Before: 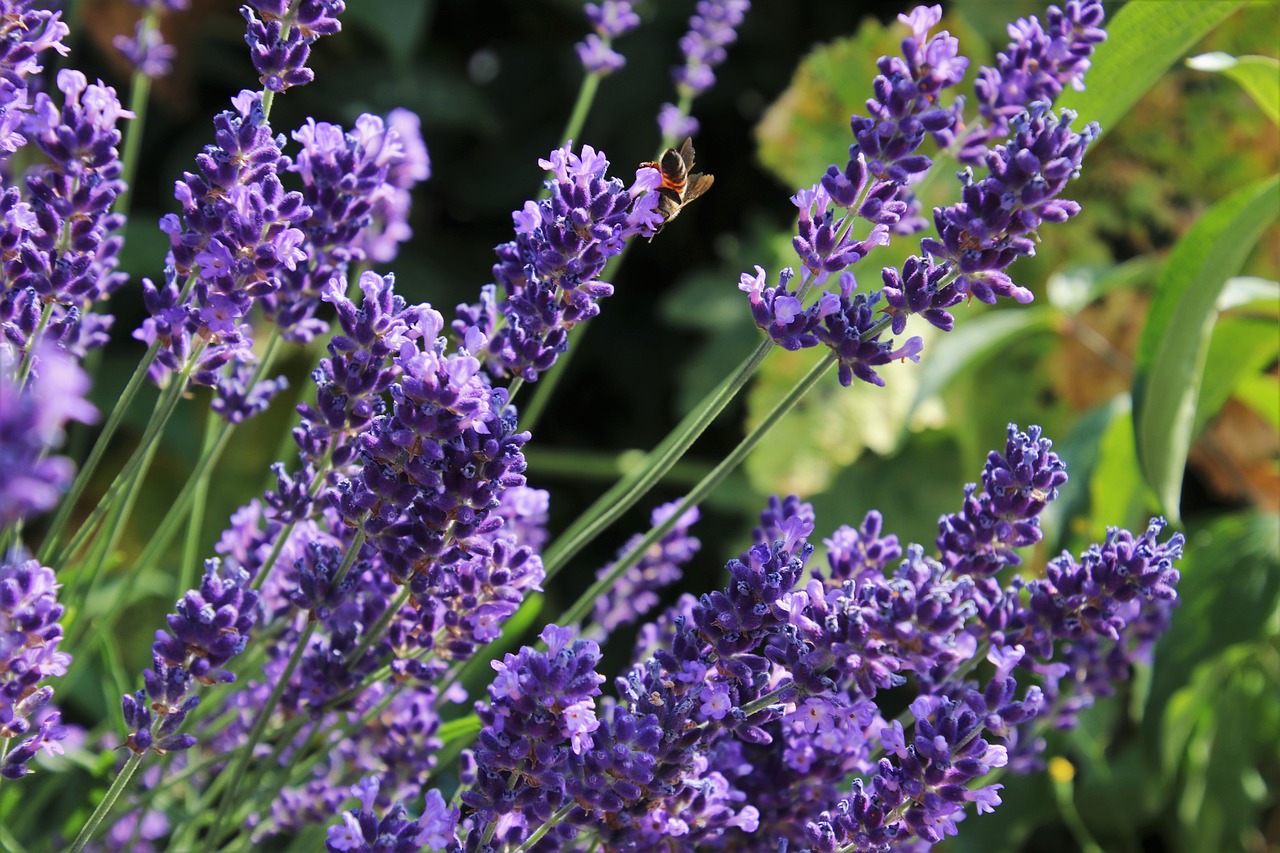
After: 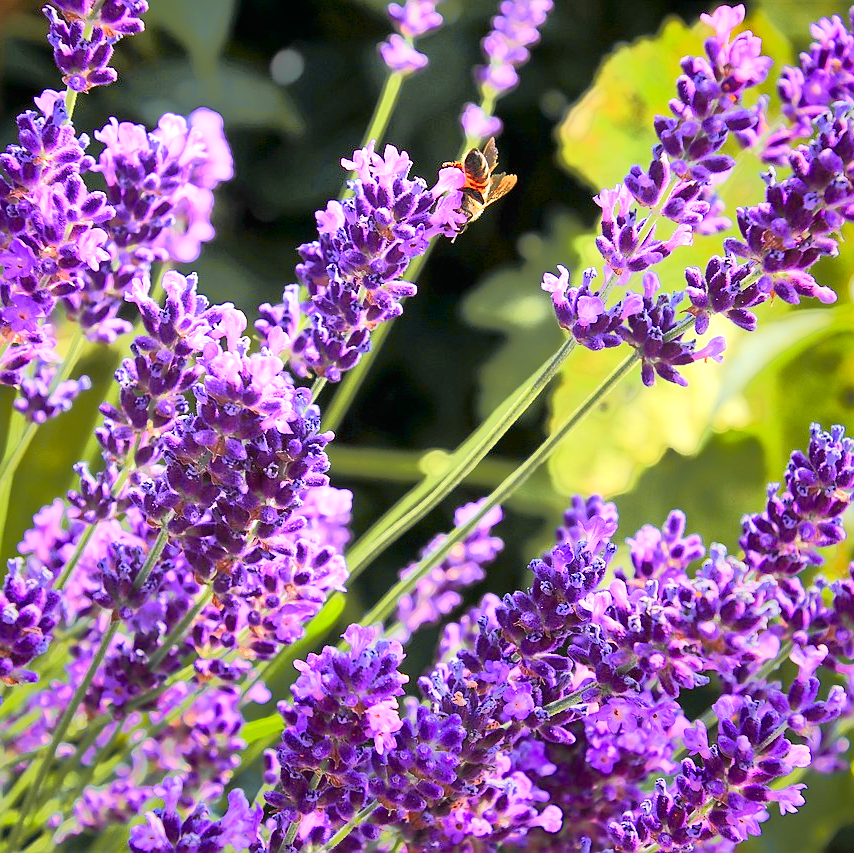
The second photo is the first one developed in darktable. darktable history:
tone curve: curves: ch0 [(0, 0) (0.062, 0.023) (0.168, 0.142) (0.359, 0.44) (0.469, 0.544) (0.634, 0.722) (0.839, 0.909) (0.998, 0.978)]; ch1 [(0, 0) (0.437, 0.453) (0.472, 0.47) (0.502, 0.504) (0.527, 0.546) (0.568, 0.619) (0.608, 0.665) (0.669, 0.748) (0.859, 0.899) (1, 1)]; ch2 [(0, 0) (0.33, 0.301) (0.421, 0.443) (0.473, 0.498) (0.509, 0.5) (0.535, 0.564) (0.575, 0.625) (0.608, 0.676) (1, 1)], color space Lab, independent channels, preserve colors none
vignetting: fall-off start 65.82%, fall-off radius 39.86%, brightness -0.241, saturation 0.14, center (-0.069, -0.318), automatic ratio true, width/height ratio 0.665
sharpen: radius 0.983, amount 0.604
tone equalizer: -7 EV -0.617 EV, -6 EV 0.973 EV, -5 EV -0.457 EV, -4 EV 0.457 EV, -3 EV 0.418 EV, -2 EV 0.129 EV, -1 EV -0.147 EV, +0 EV -0.395 EV, smoothing diameter 24.8%, edges refinement/feathering 12.3, preserve details guided filter
crop: left 15.418%, right 17.833%
exposure: black level correction 0, exposure 1.18 EV, compensate highlight preservation false
contrast brightness saturation: saturation -0.045
